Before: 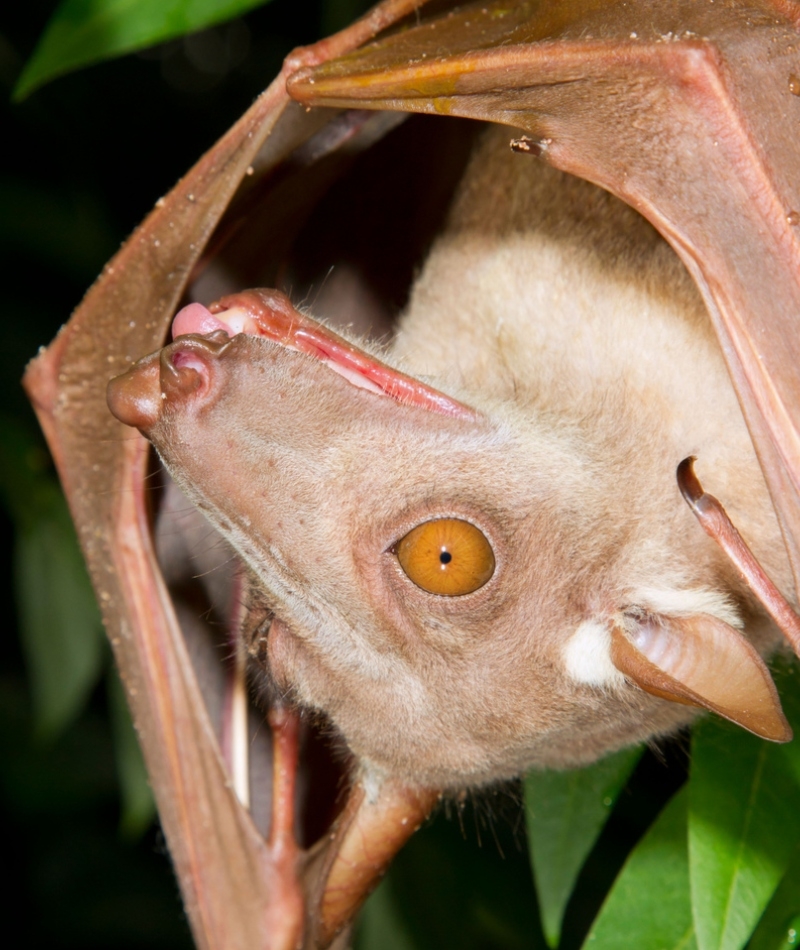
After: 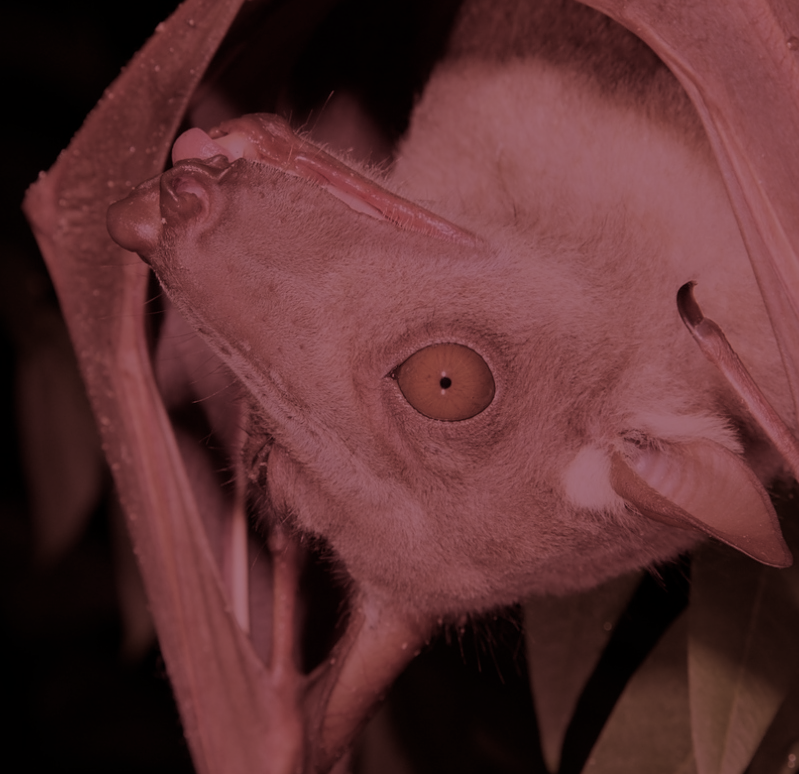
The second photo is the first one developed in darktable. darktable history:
crop and rotate: top 18.507%
sharpen: radius 0.969, amount 0.604
white balance: red 1.188, blue 1.11
split-toning: highlights › hue 187.2°, highlights › saturation 0.83, balance -68.05, compress 56.43%
color balance rgb: perceptual brilliance grading › global brilliance -48.39%
